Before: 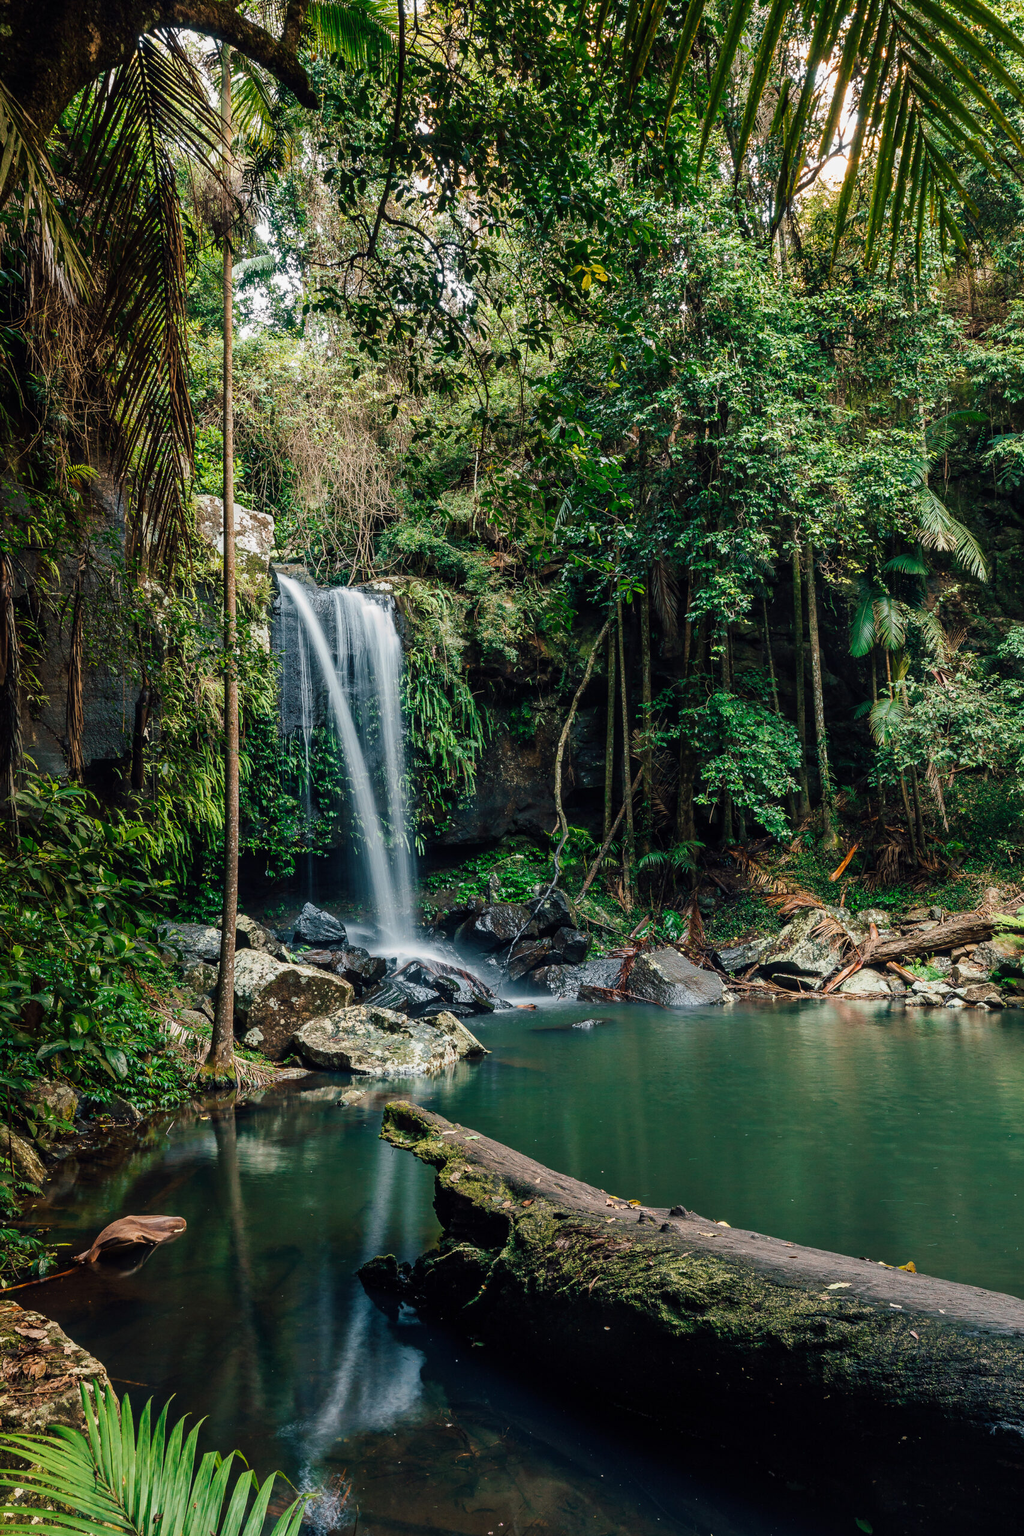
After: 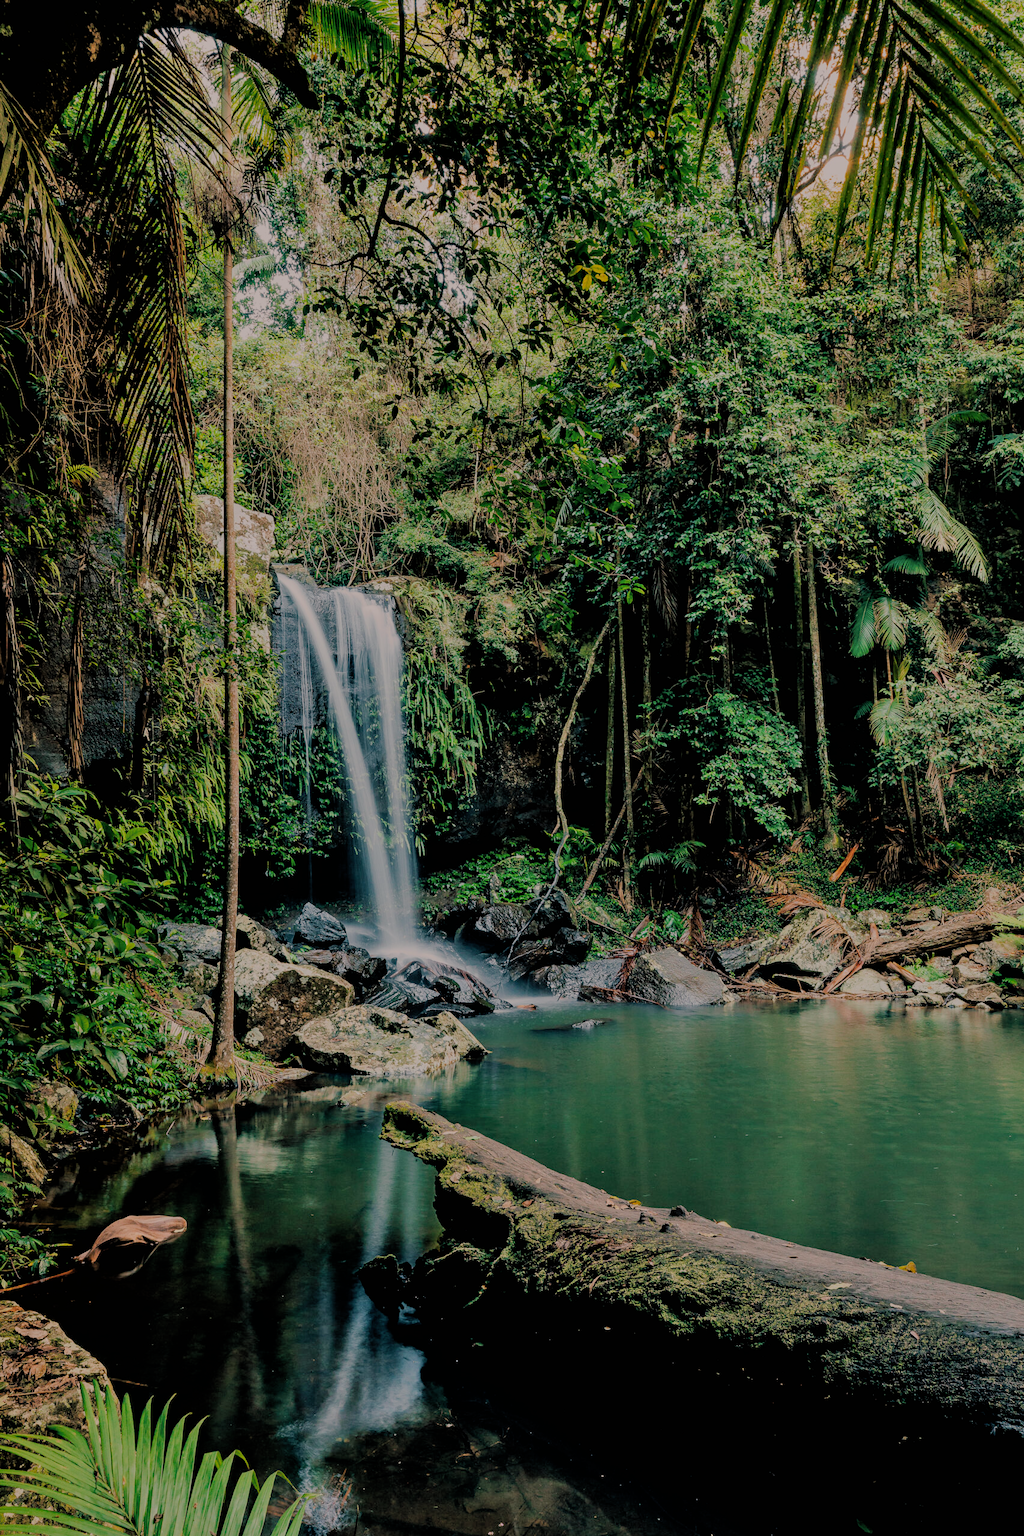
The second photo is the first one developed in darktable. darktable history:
color balance rgb: shadows lift › luminance -8.092%, shadows lift › chroma 2.32%, shadows lift › hue 165.47°, perceptual saturation grading › global saturation -0.113%, global vibrance 16.357%, saturation formula JzAzBz (2021)
color correction: highlights a* 5.95, highlights b* 4.8
tone equalizer: -8 EV 0.056 EV
shadows and highlights: shadows 25.87, highlights -47.88, soften with gaussian
filmic rgb: black relative exposure -4.45 EV, white relative exposure 6.55 EV, hardness 1.91, contrast 0.502
